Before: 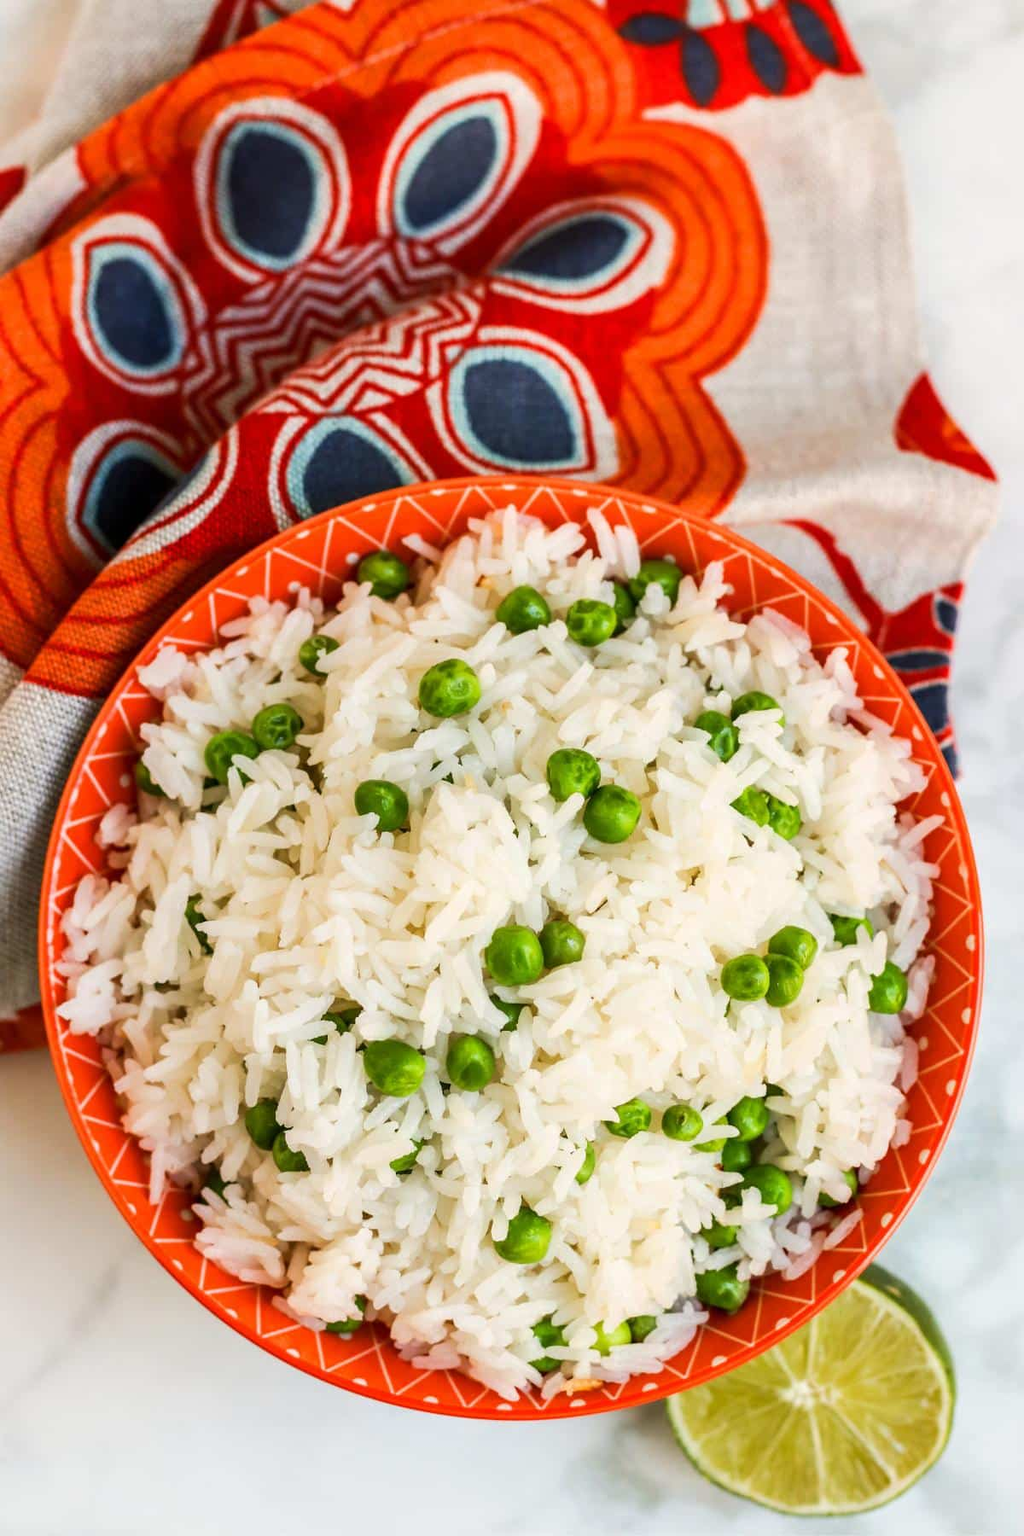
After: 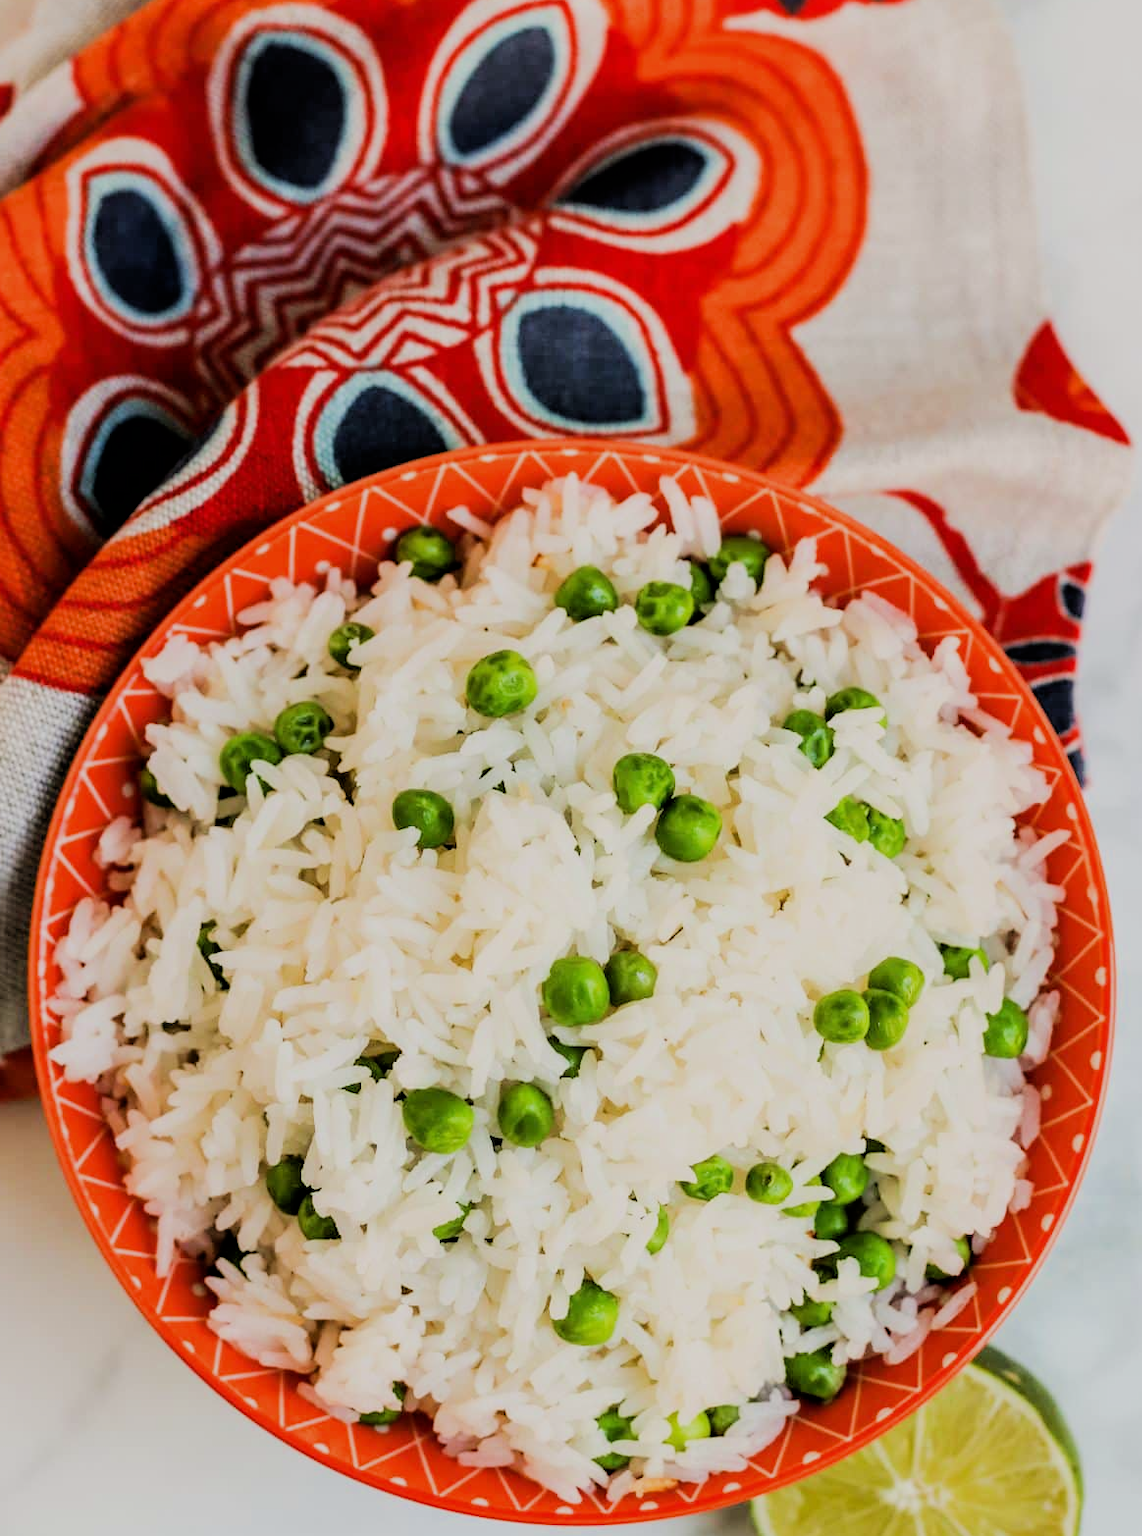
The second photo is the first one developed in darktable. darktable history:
crop: left 1.397%, top 6.133%, right 1.523%, bottom 6.888%
filmic rgb: black relative exposure -4.16 EV, white relative exposure 5.16 EV, hardness 2.11, contrast 1.171
